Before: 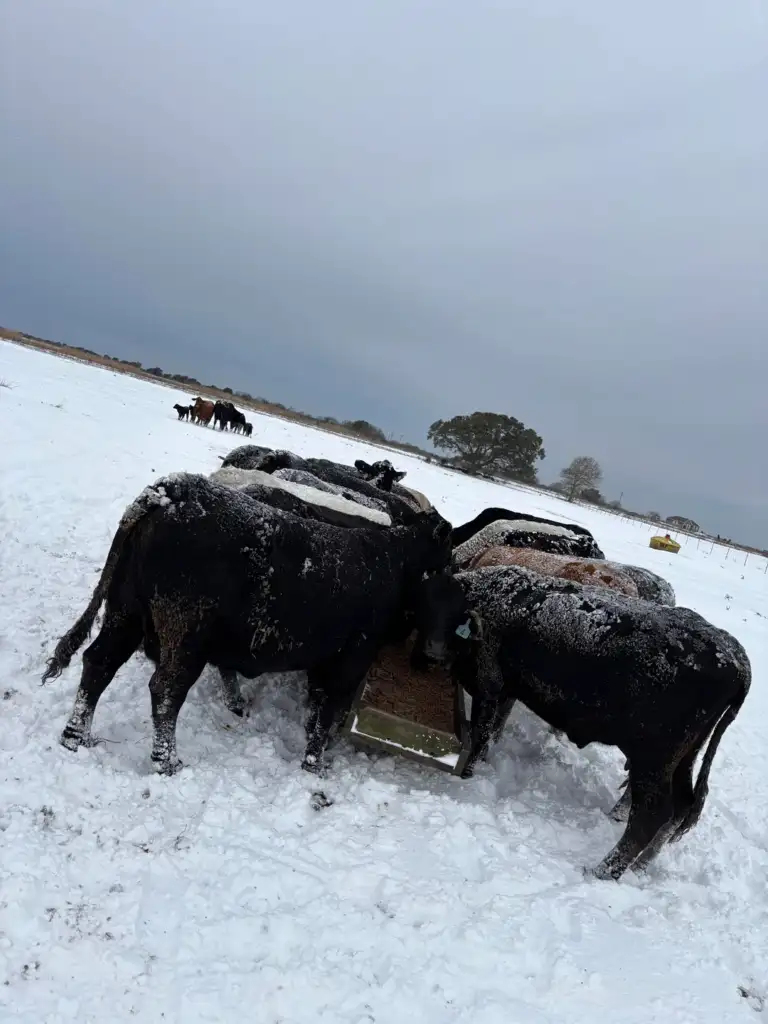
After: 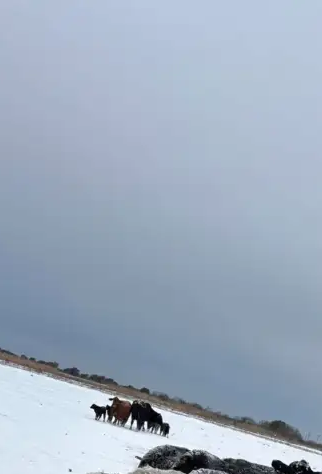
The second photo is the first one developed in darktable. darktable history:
white balance: emerald 1
crop and rotate: left 10.817%, top 0.062%, right 47.194%, bottom 53.626%
